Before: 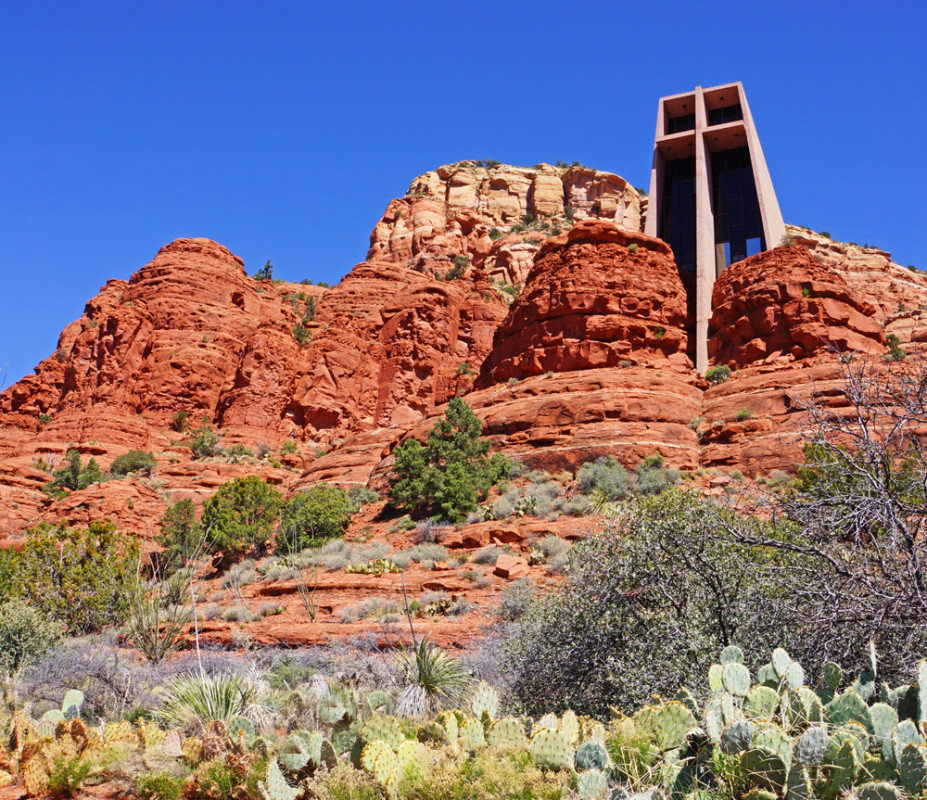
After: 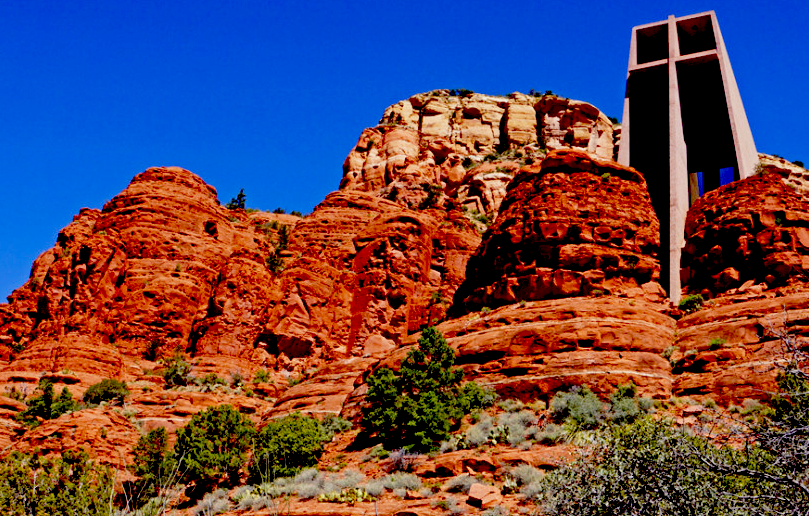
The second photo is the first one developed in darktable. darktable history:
exposure: black level correction 0.1, exposure -0.092 EV, compensate highlight preservation false
crop: left 3.015%, top 8.969%, right 9.647%, bottom 26.457%
